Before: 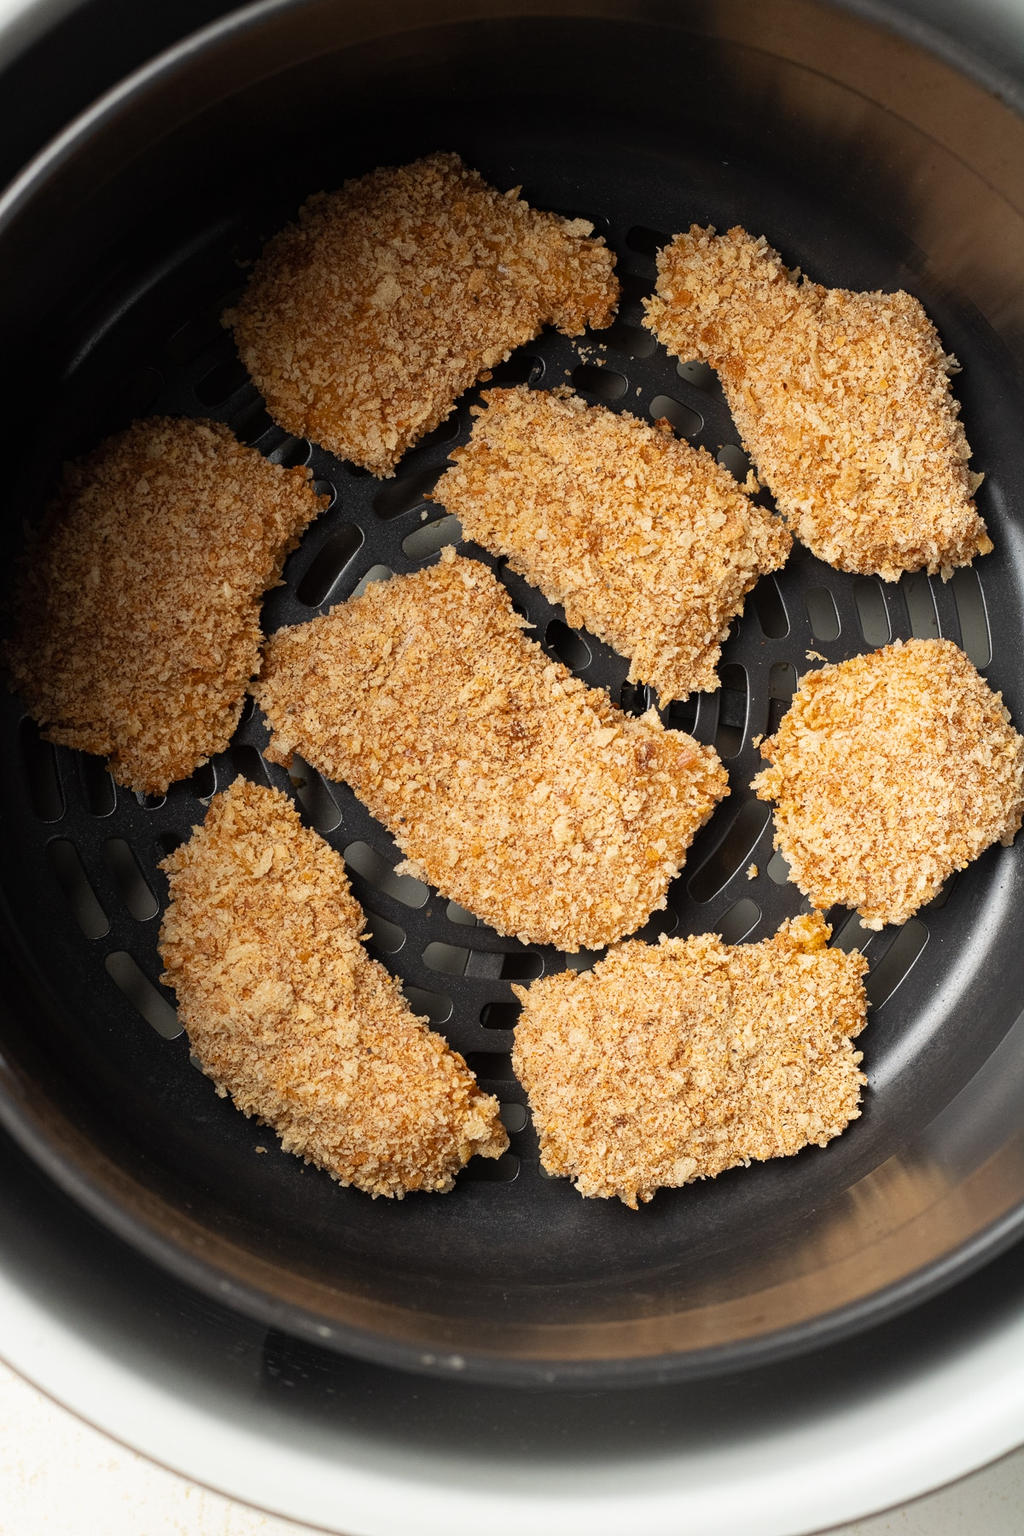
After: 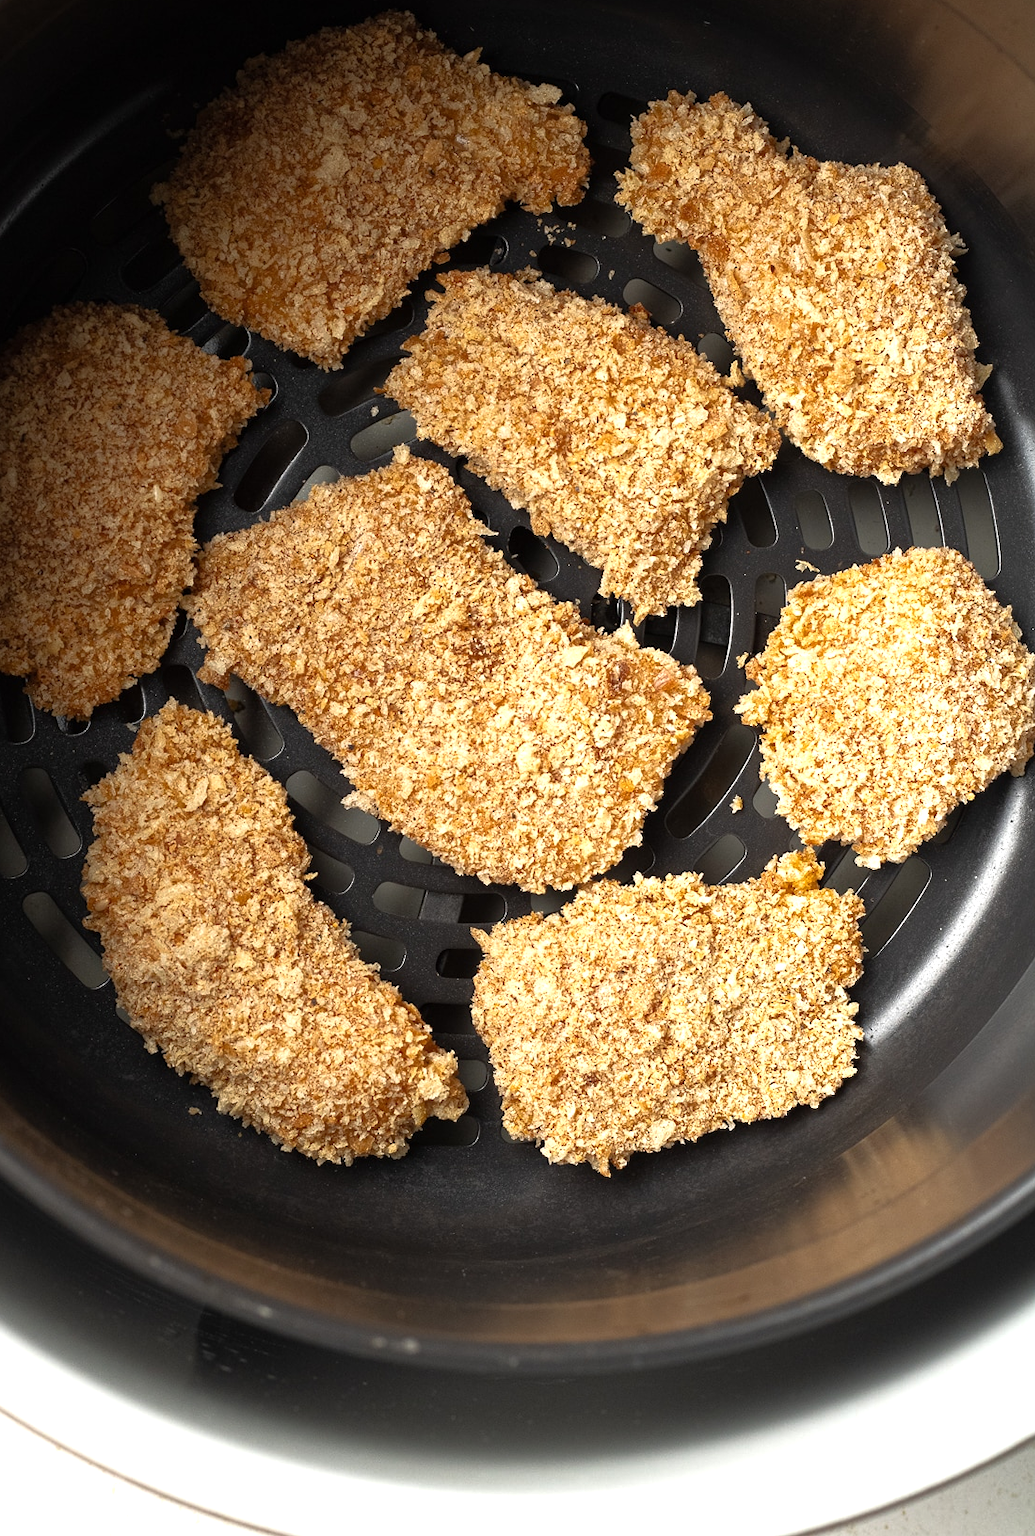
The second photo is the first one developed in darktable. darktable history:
tone equalizer: -8 EV 0.001 EV, -7 EV -0.001 EV, -6 EV 0.003 EV, -5 EV -0.032 EV, -4 EV -0.129 EV, -3 EV -0.169 EV, -2 EV 0.258 EV, -1 EV 0.716 EV, +0 EV 0.462 EV, edges refinement/feathering 500, mask exposure compensation -1.57 EV, preserve details no
crop and rotate: left 8.268%, top 9.292%
